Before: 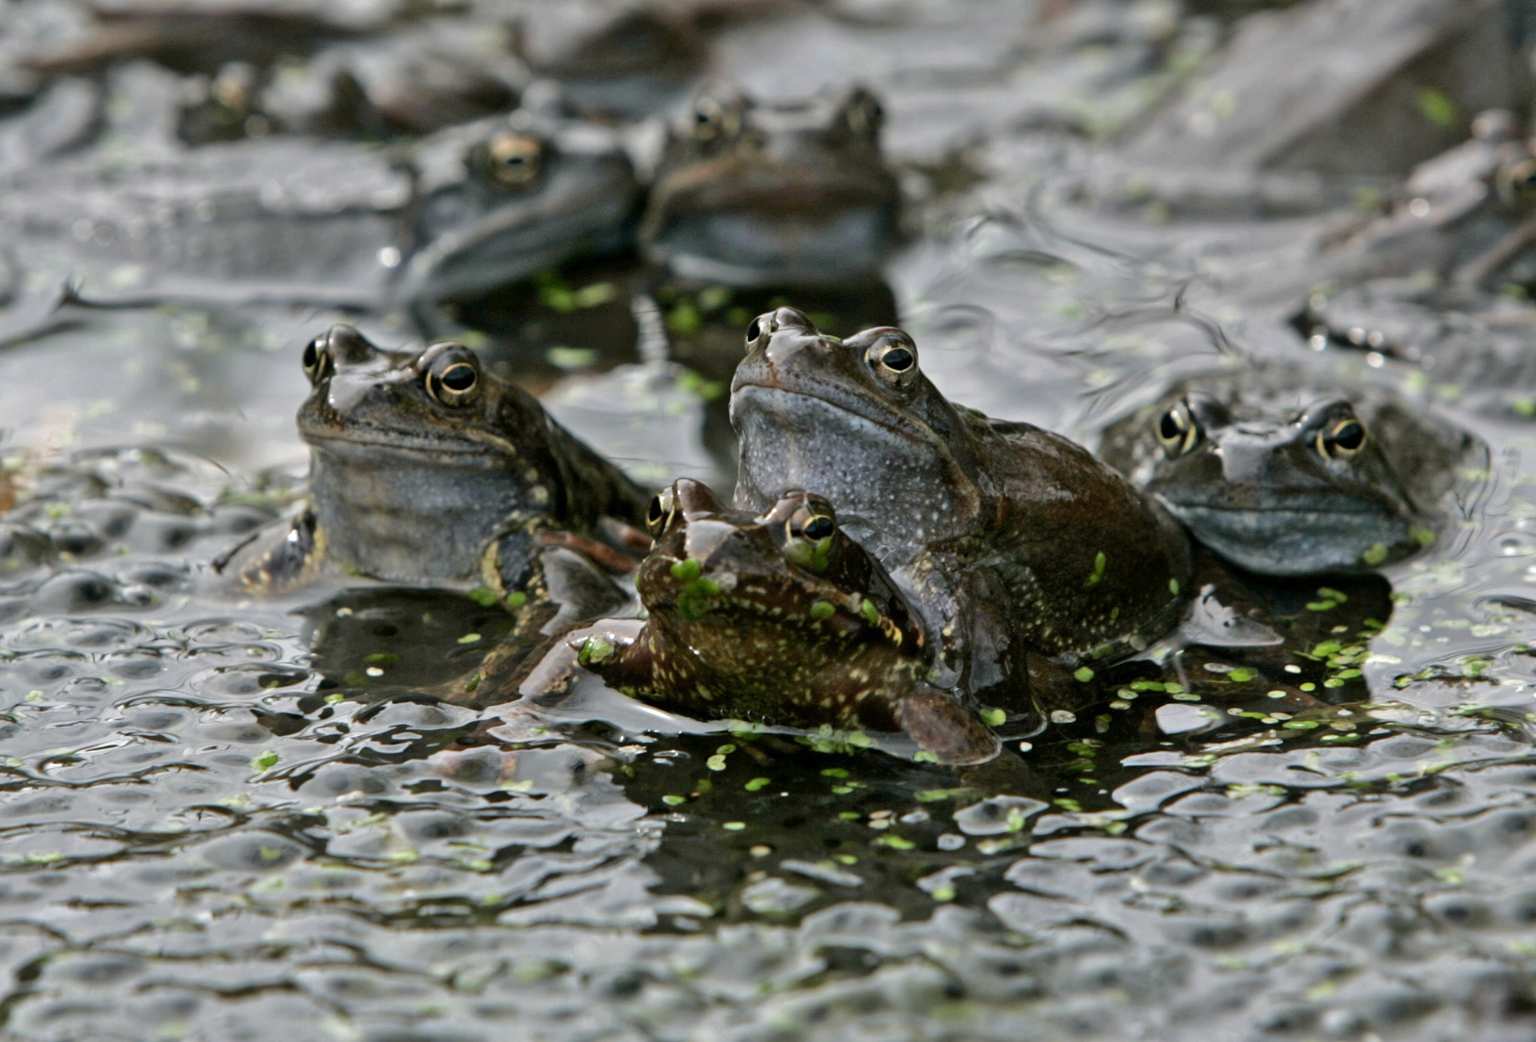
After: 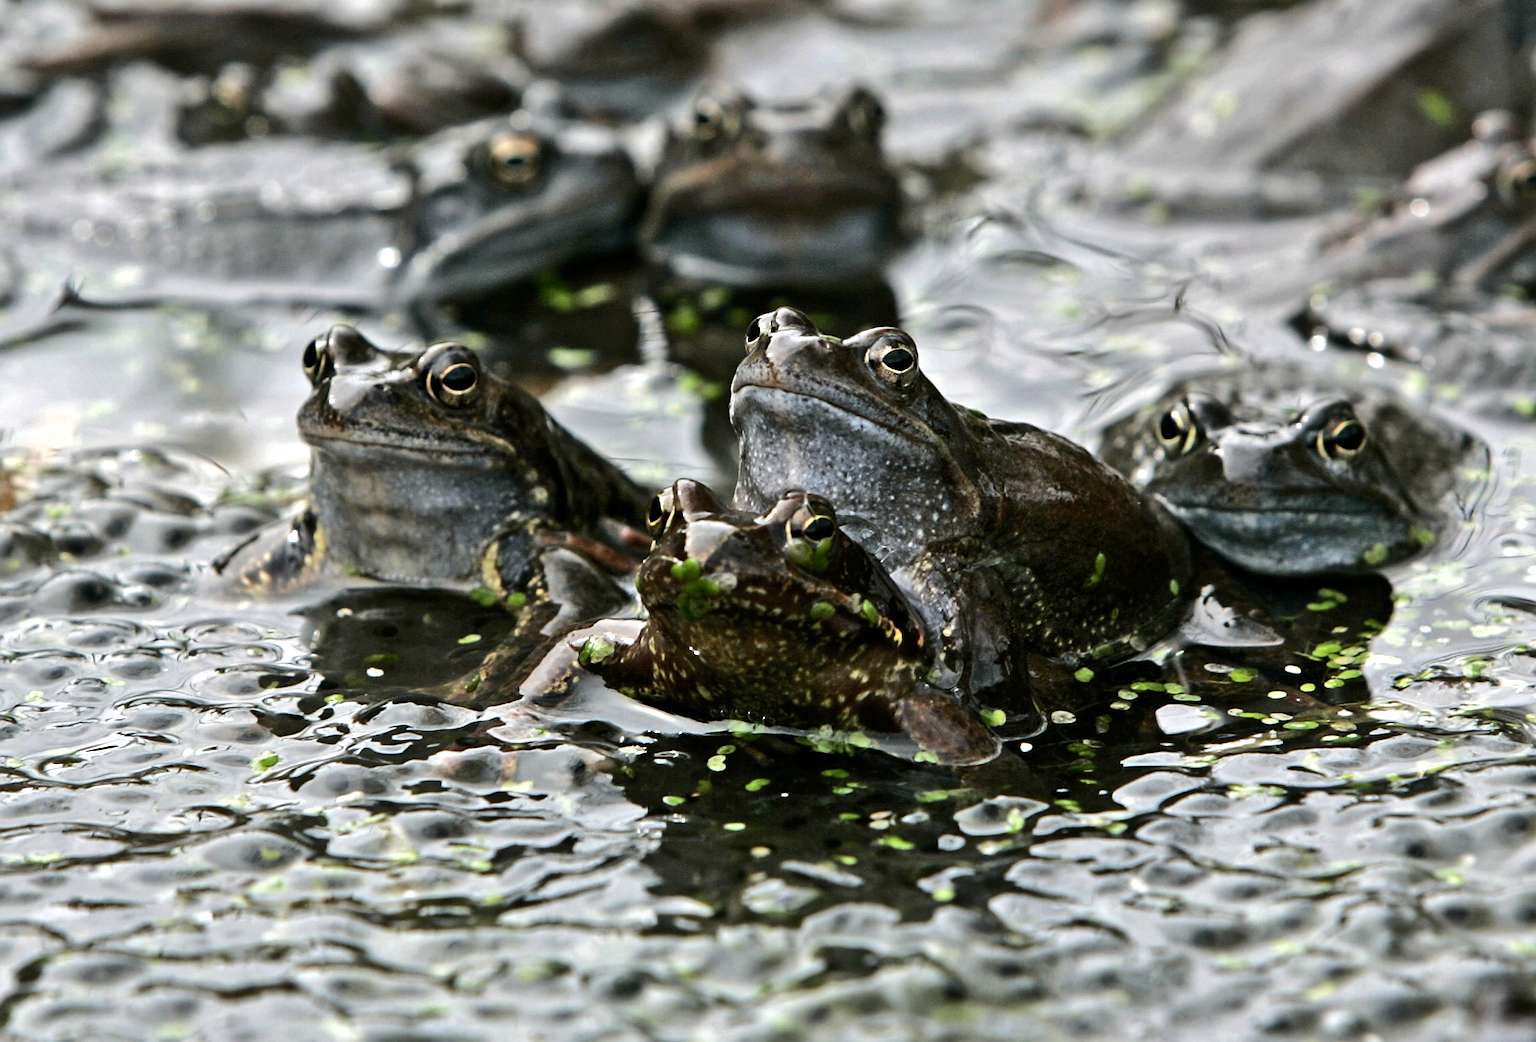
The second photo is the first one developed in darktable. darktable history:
sharpen: radius 1.4, amount 1.25, threshold 0.7
tone equalizer: -8 EV -0.75 EV, -7 EV -0.7 EV, -6 EV -0.6 EV, -5 EV -0.4 EV, -3 EV 0.4 EV, -2 EV 0.6 EV, -1 EV 0.7 EV, +0 EV 0.75 EV, edges refinement/feathering 500, mask exposure compensation -1.57 EV, preserve details no
